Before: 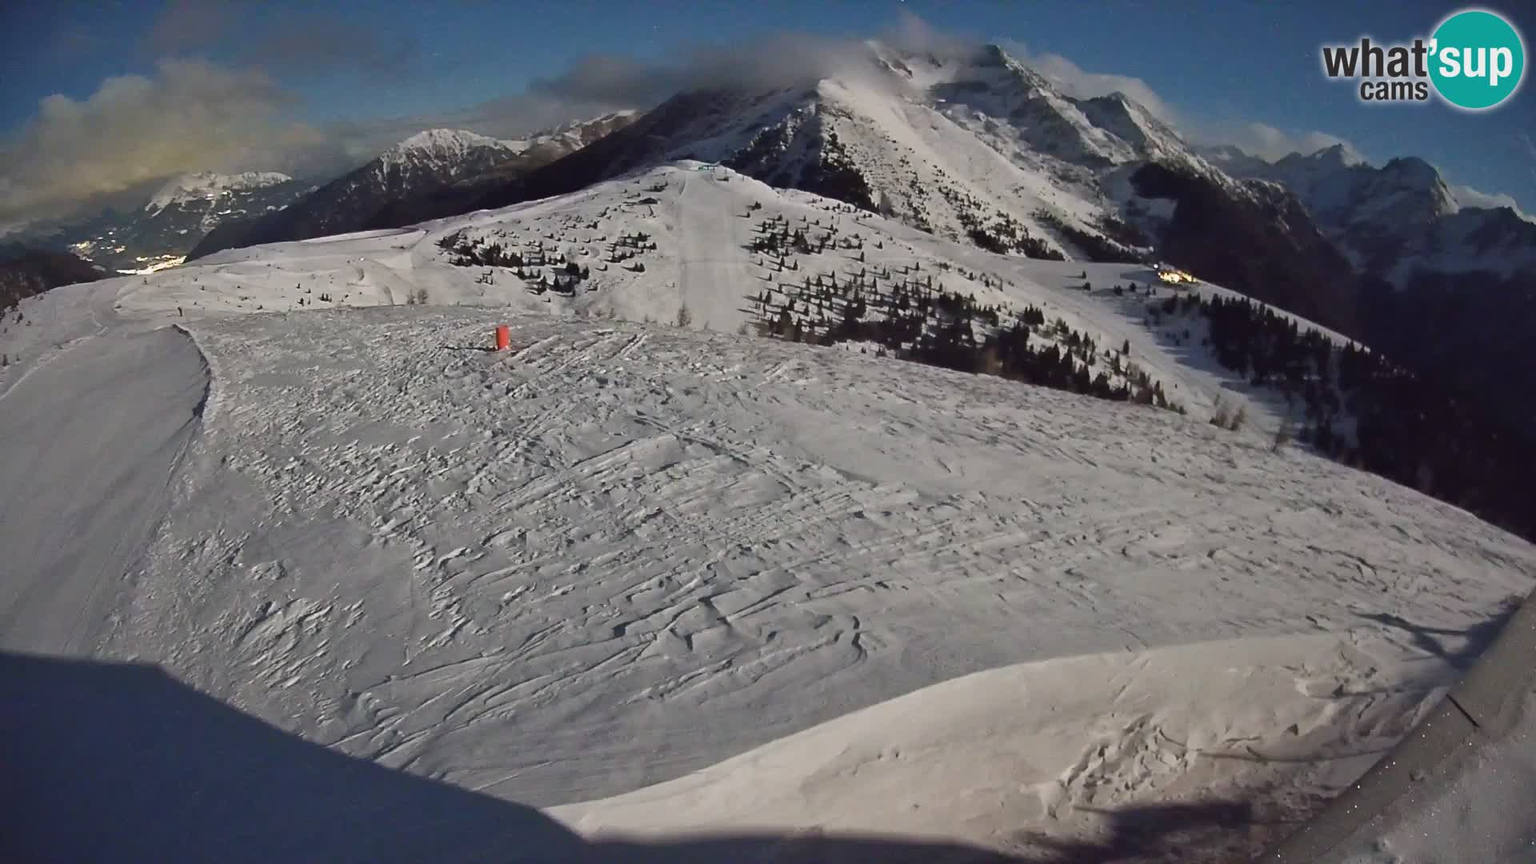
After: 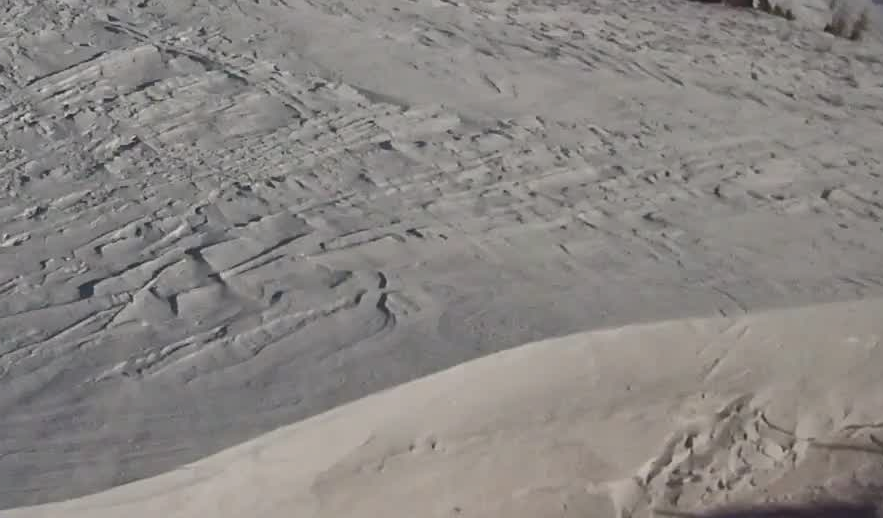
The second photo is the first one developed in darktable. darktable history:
crop: left 35.844%, top 46.171%, right 18.166%, bottom 5.83%
contrast brightness saturation: contrast -0.091, saturation -0.09
